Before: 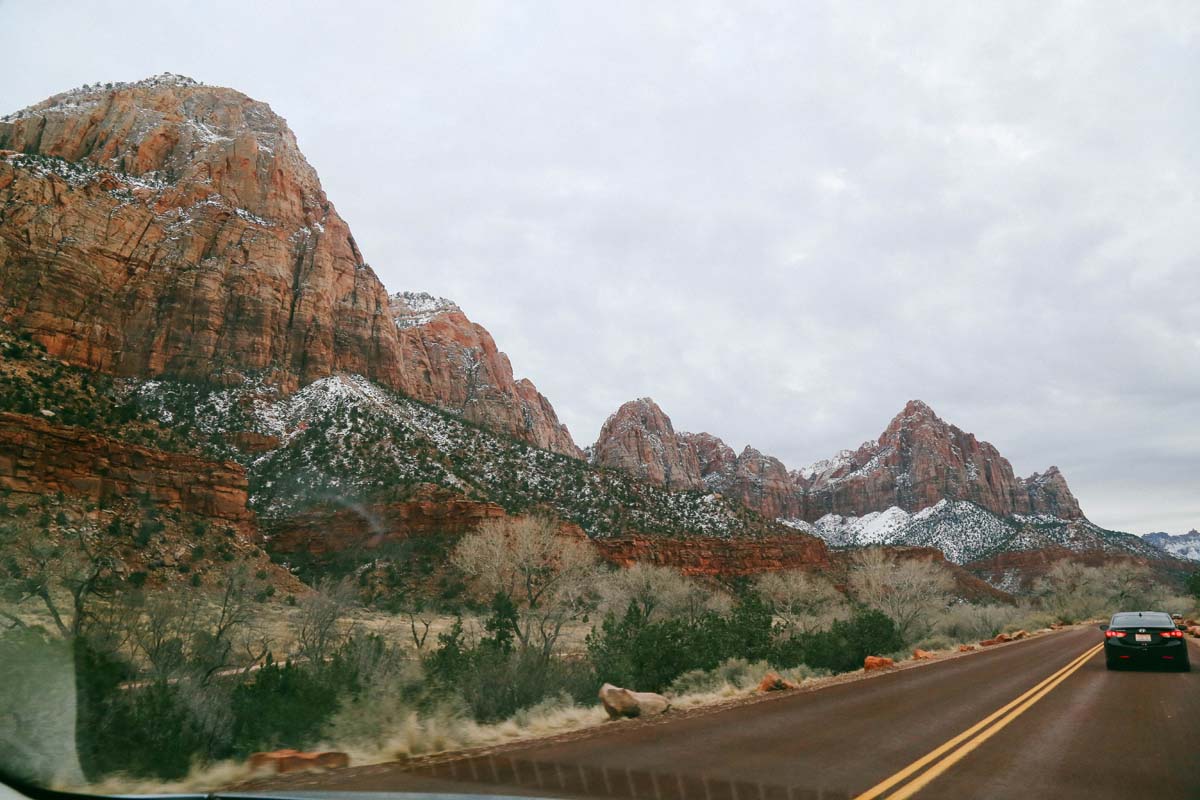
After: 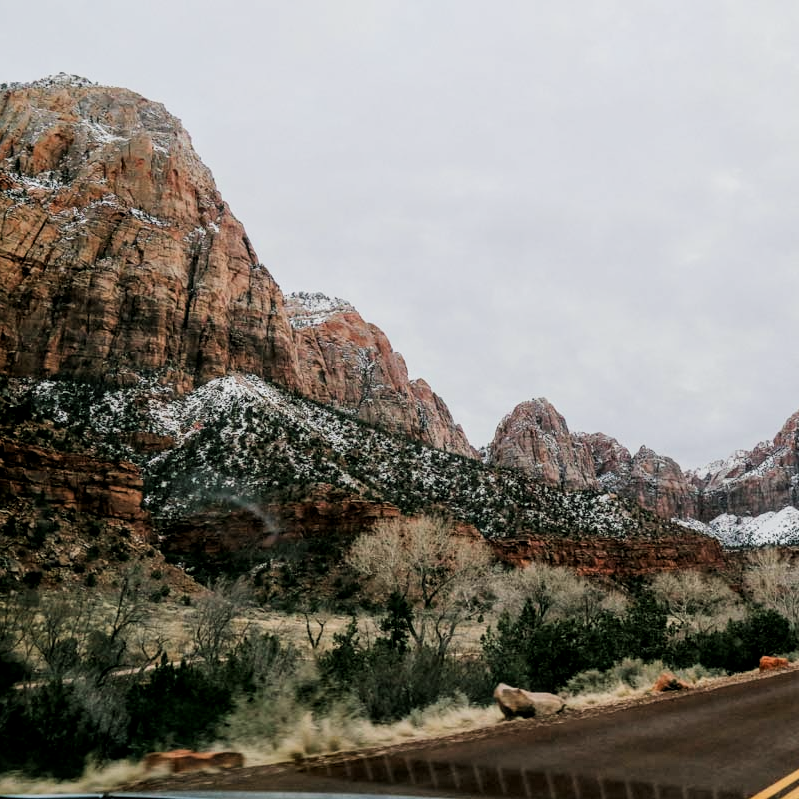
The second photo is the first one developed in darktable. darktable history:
crop and rotate: left 8.786%, right 24.548%
local contrast: on, module defaults
filmic rgb: black relative exposure -5 EV, hardness 2.88, contrast 1.4, highlights saturation mix -30%
